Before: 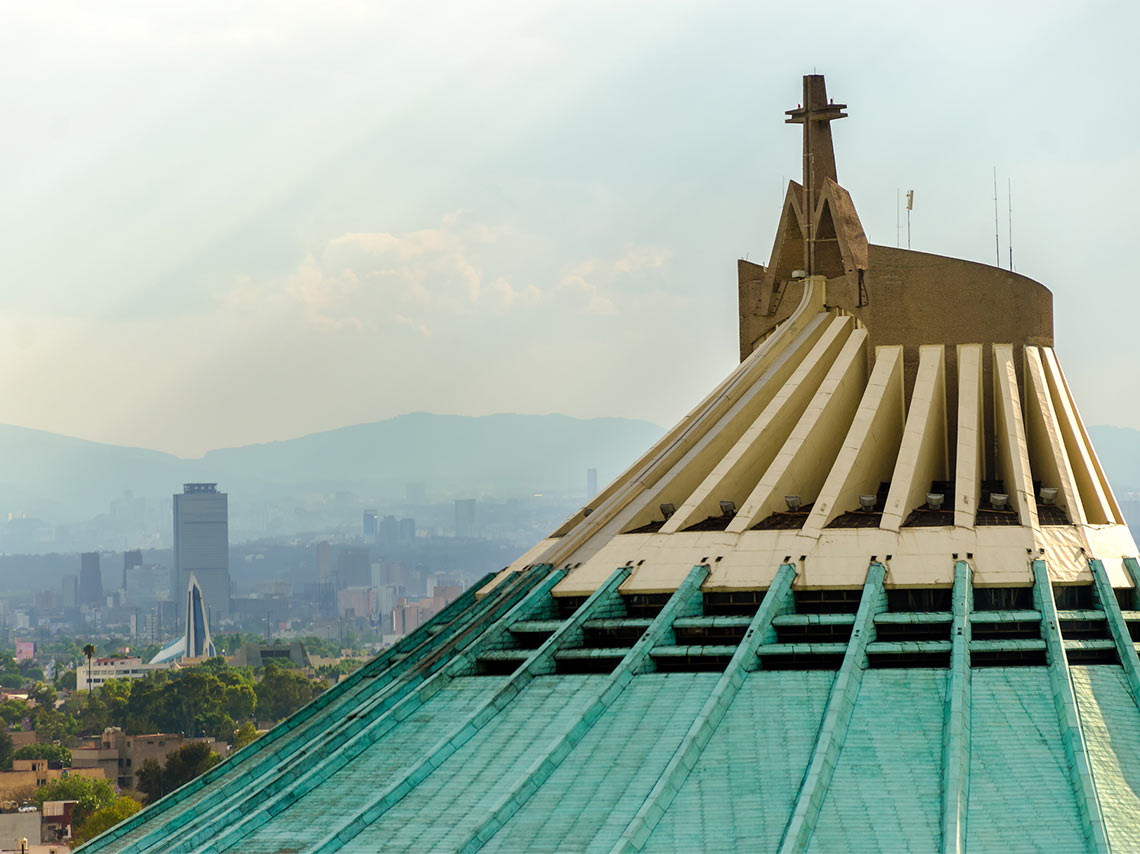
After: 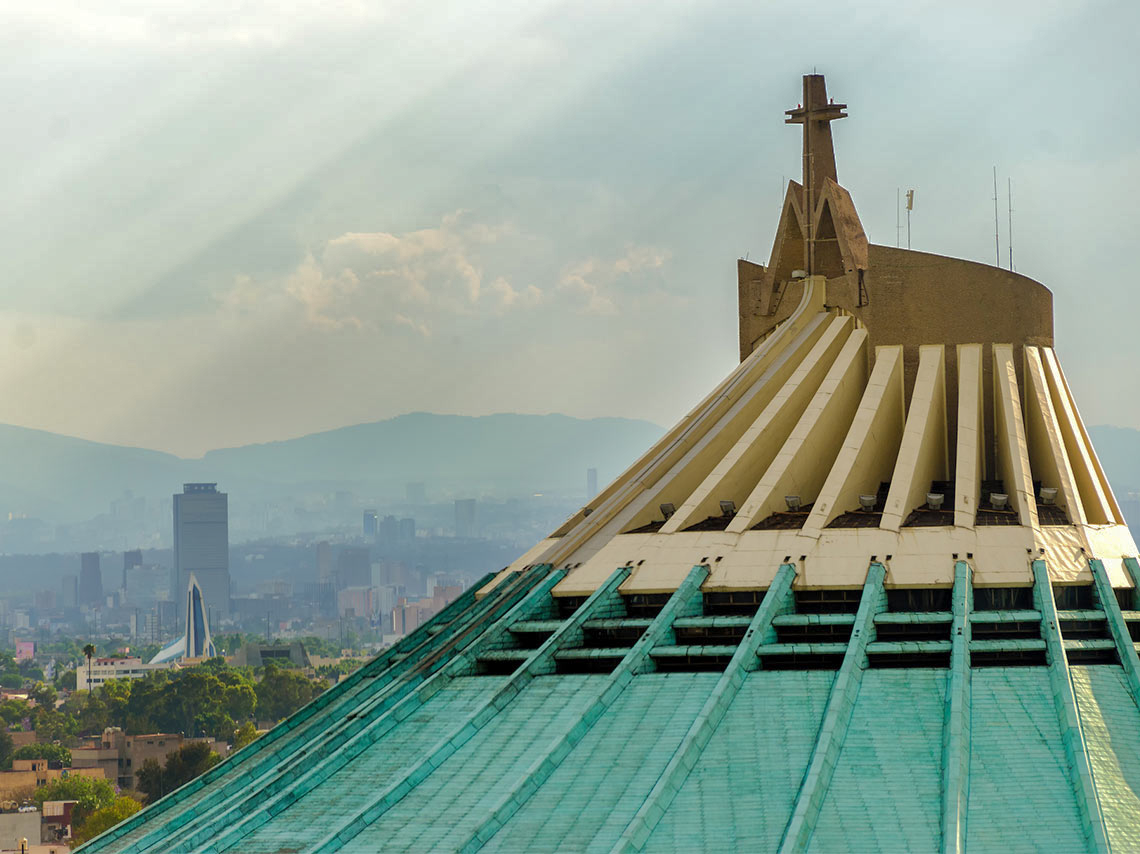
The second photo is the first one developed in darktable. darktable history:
shadows and highlights: shadows 39.9, highlights -59.66
